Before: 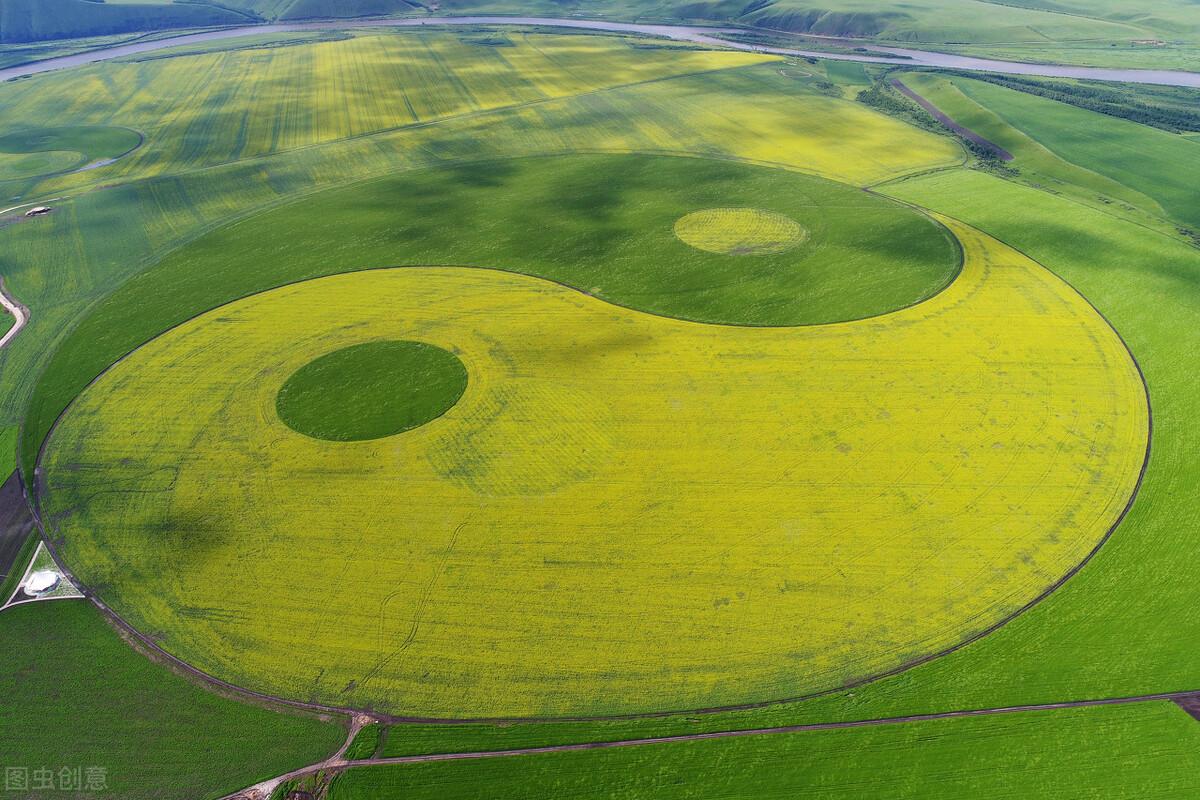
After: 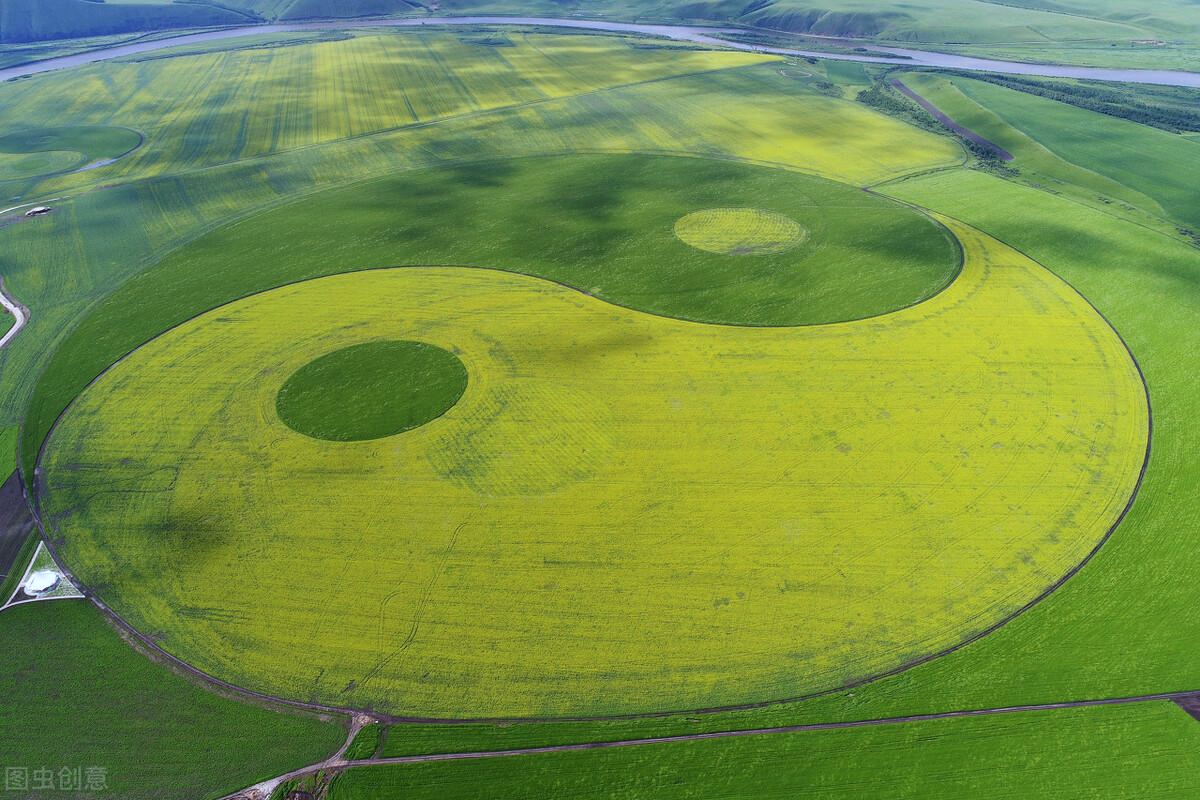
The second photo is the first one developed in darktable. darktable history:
white balance: red 0.924, blue 1.095
contrast brightness saturation: saturation -0.05
